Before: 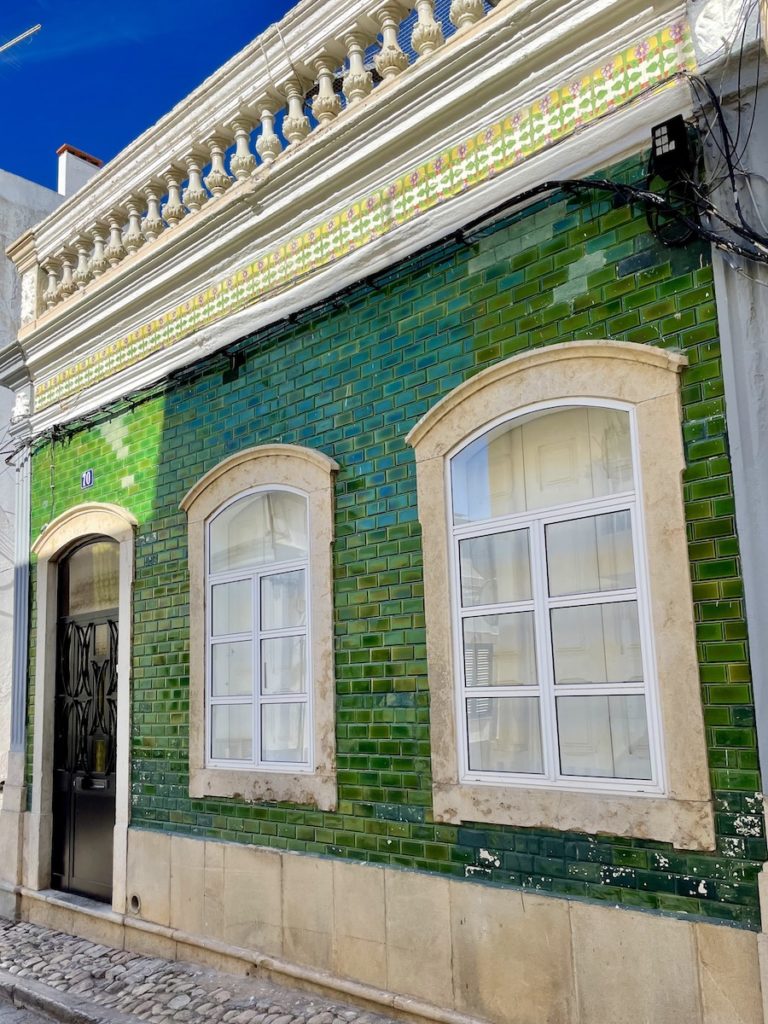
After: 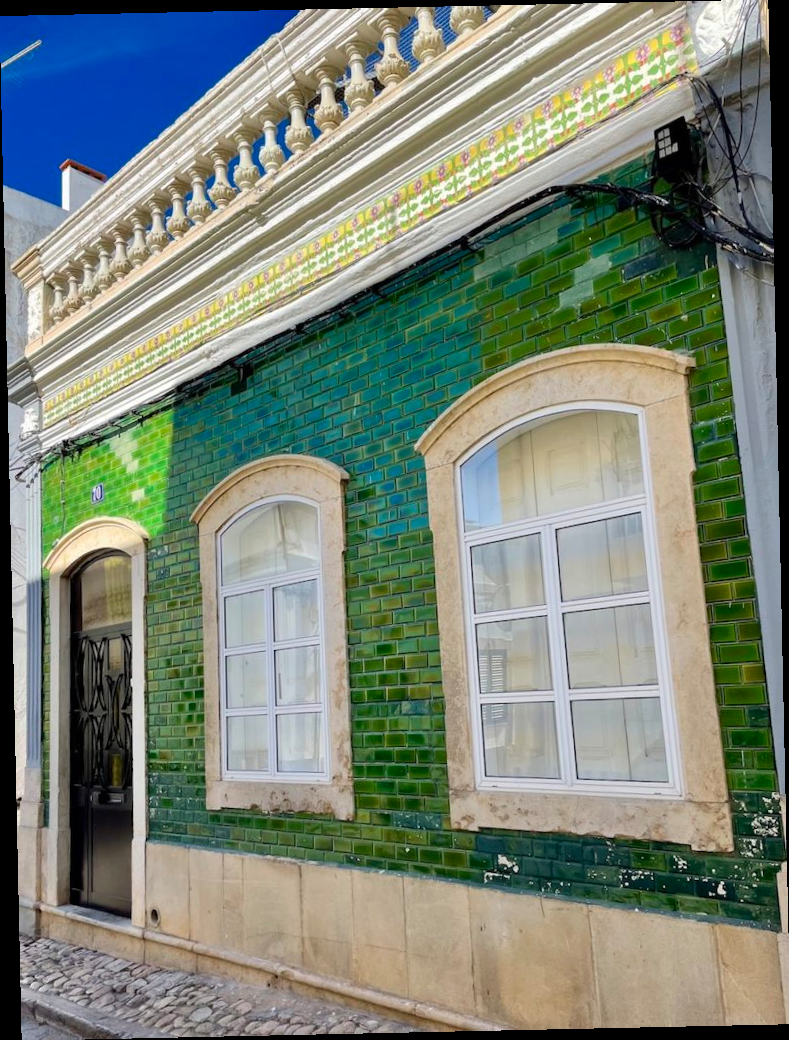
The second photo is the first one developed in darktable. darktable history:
color balance: mode lift, gamma, gain (sRGB)
rotate and perspective: rotation -1.24°, automatic cropping off
